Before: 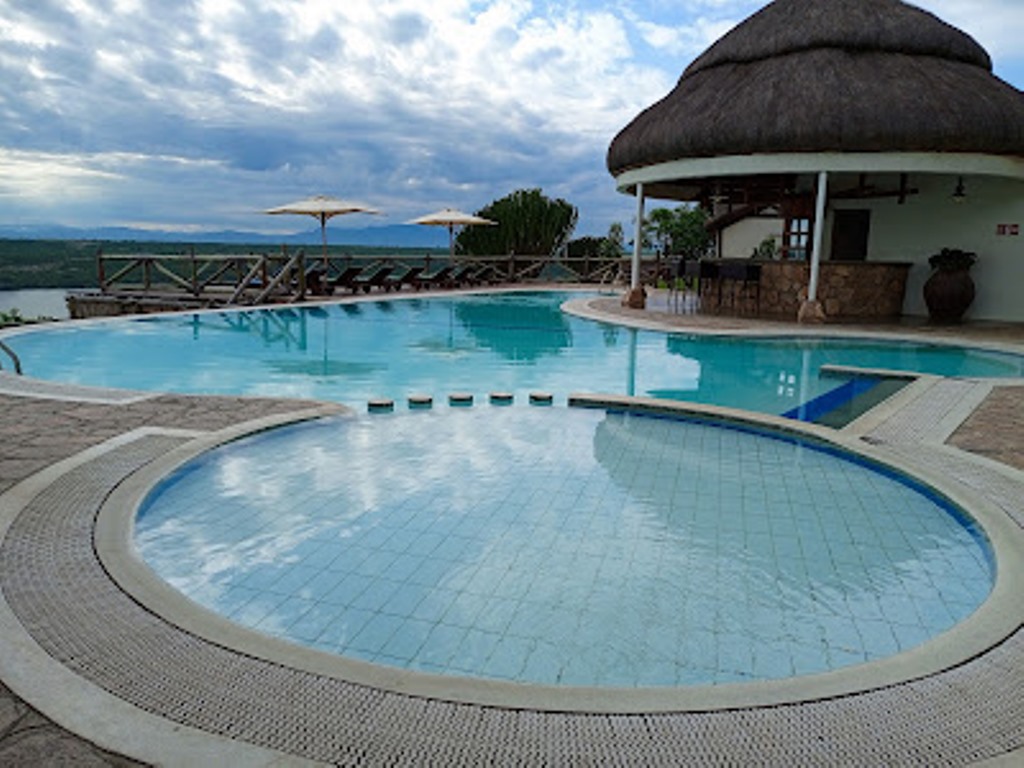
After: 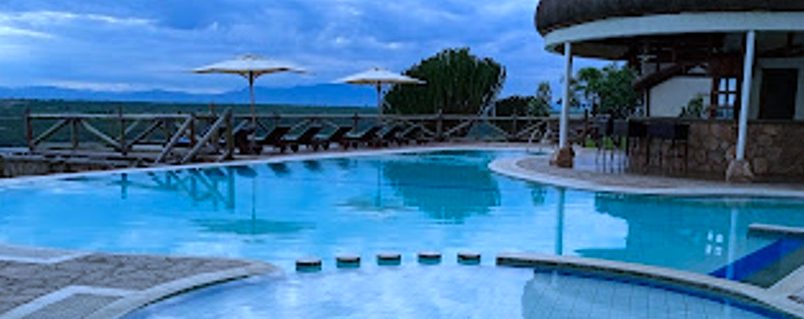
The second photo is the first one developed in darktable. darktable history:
white balance: red 0.926, green 1.003, blue 1.133
color calibration: x 0.38, y 0.39, temperature 4086.04 K
crop: left 7.036%, top 18.398%, right 14.379%, bottom 40.043%
